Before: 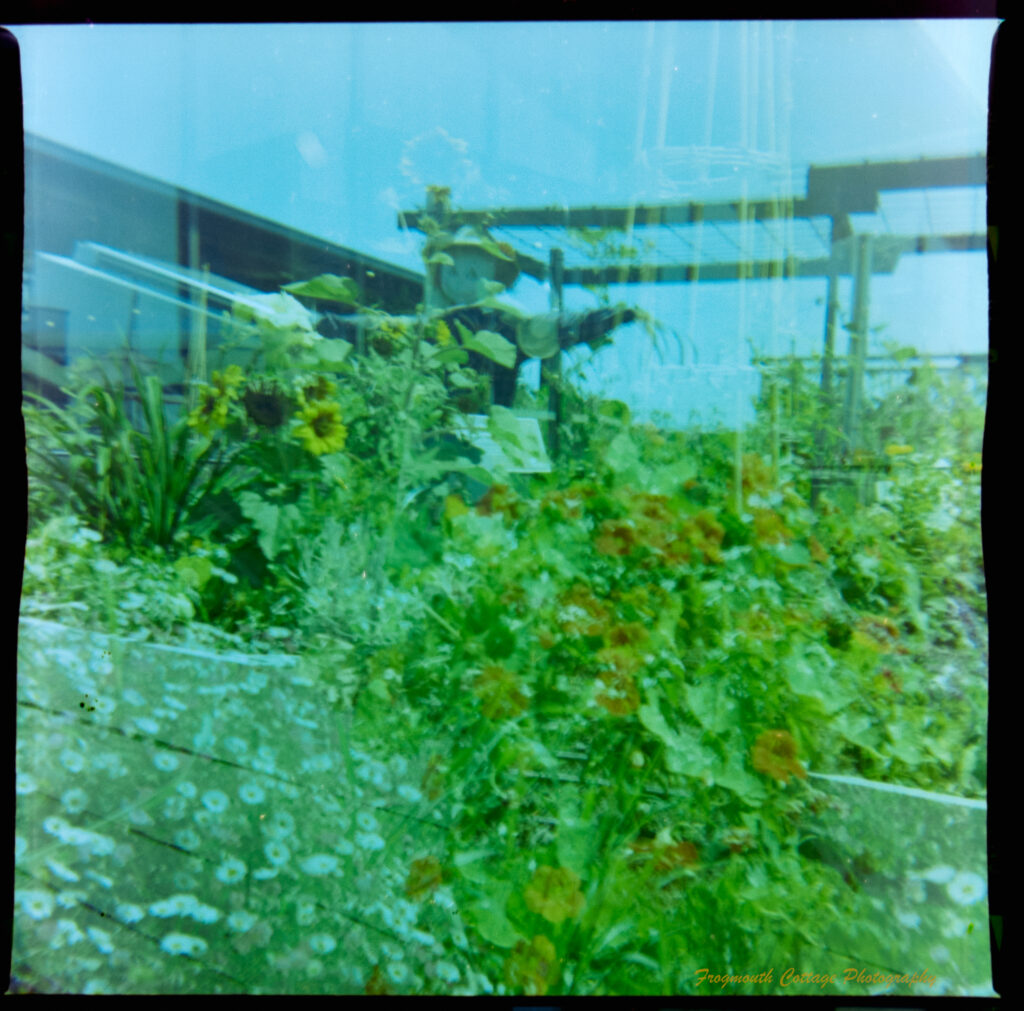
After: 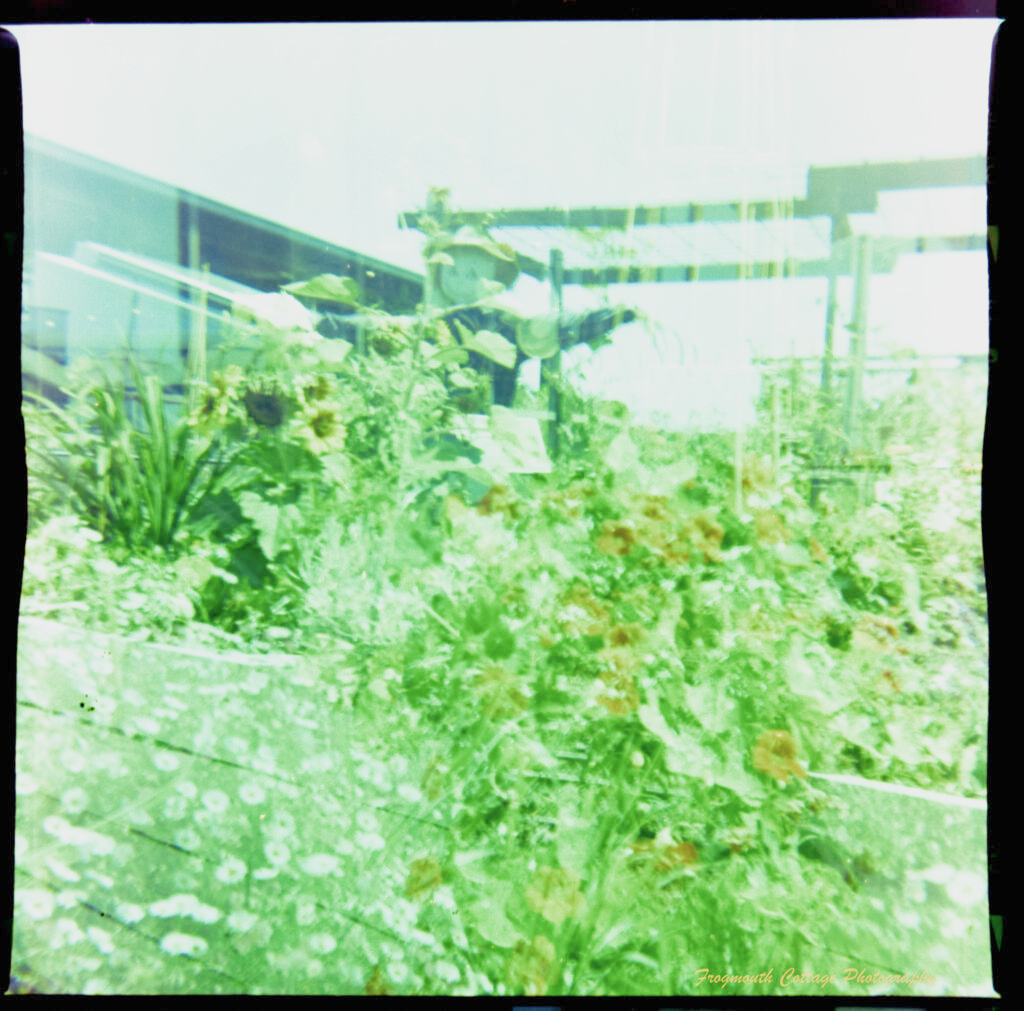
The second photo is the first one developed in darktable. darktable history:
exposure: exposure 2.04 EV, compensate highlight preservation false
filmic rgb: black relative exposure -13 EV, threshold 3 EV, target white luminance 85%, hardness 6.3, latitude 42.11%, contrast 0.858, shadows ↔ highlights balance 8.63%, color science v4 (2020), enable highlight reconstruction true
color balance rgb: shadows lift › chroma 2%, shadows lift › hue 263°, highlights gain › chroma 8%, highlights gain › hue 84°, linear chroma grading › global chroma -15%, saturation formula JzAzBz (2021)
